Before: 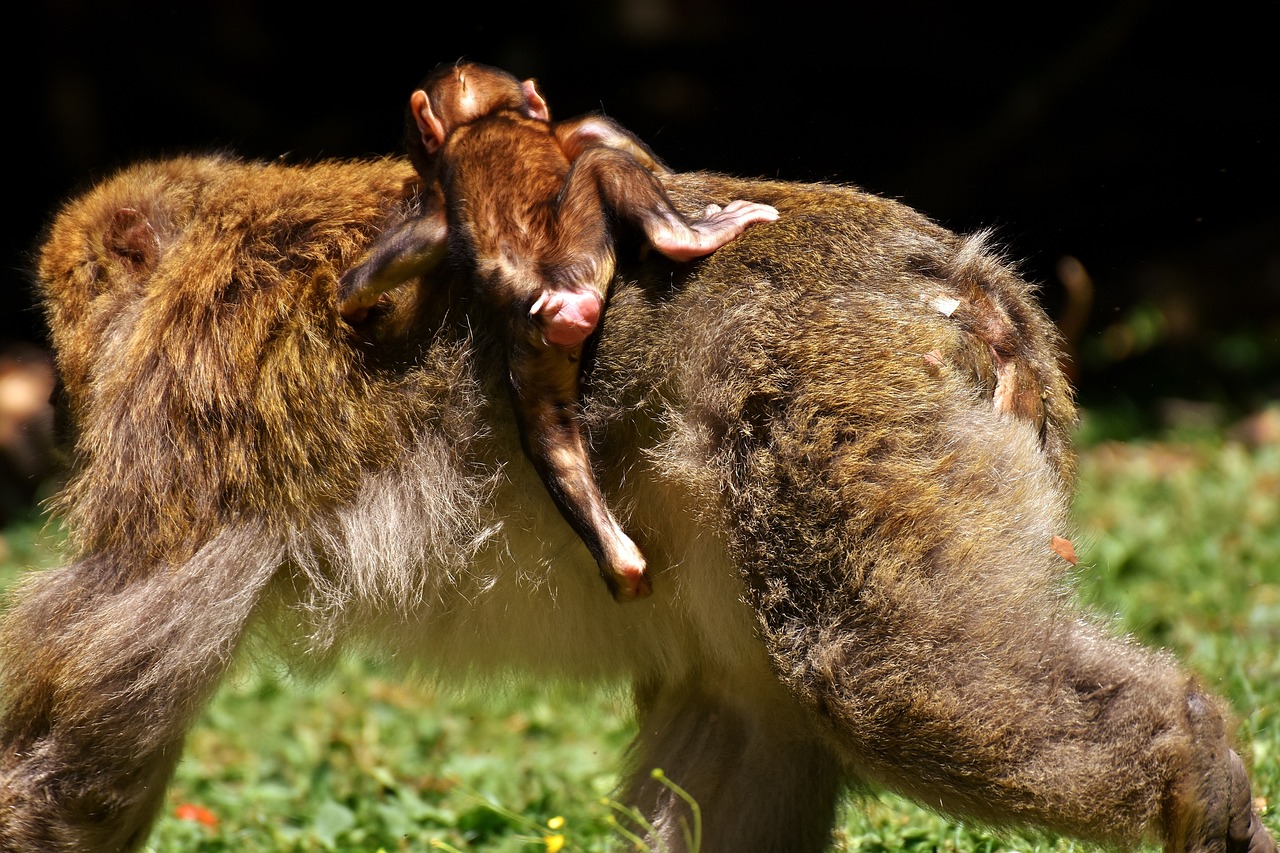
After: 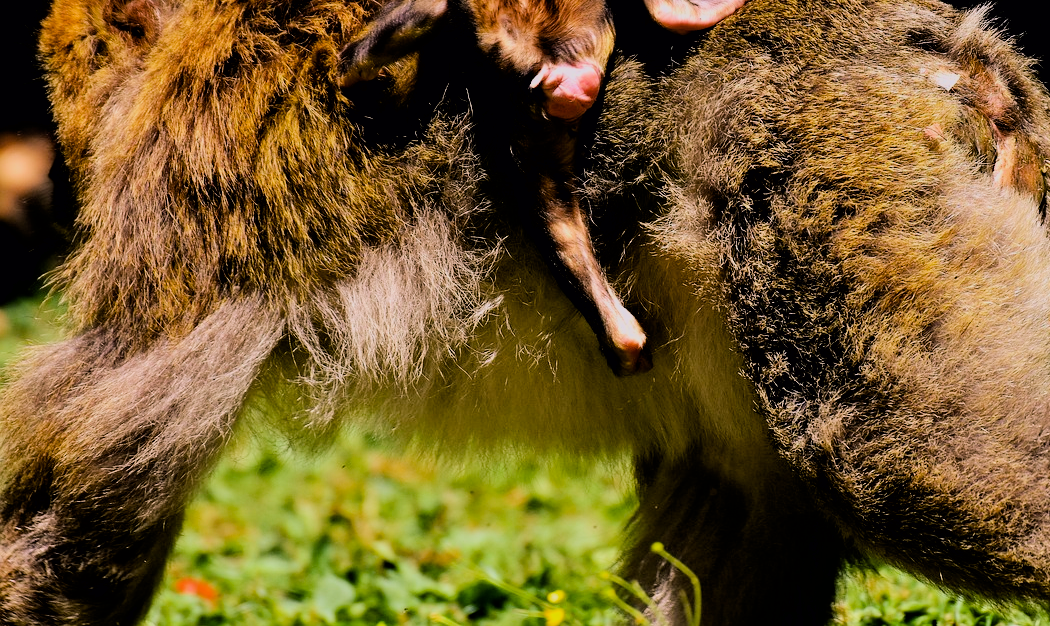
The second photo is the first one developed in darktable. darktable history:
tone equalizer: -8 EV -0.75 EV, -7 EV -0.7 EV, -6 EV -0.6 EV, -5 EV -0.4 EV, -3 EV 0.4 EV, -2 EV 0.6 EV, -1 EV 0.7 EV, +0 EV 0.75 EV, edges refinement/feathering 500, mask exposure compensation -1.57 EV, preserve details no
filmic rgb: black relative exposure -6.15 EV, white relative exposure 6.96 EV, hardness 2.23, color science v6 (2022)
crop: top 26.531%, right 17.959%
color balance rgb: shadows lift › chroma 2%, shadows lift › hue 217.2°, power › chroma 0.25%, power › hue 60°, highlights gain › chroma 1.5%, highlights gain › hue 309.6°, global offset › luminance -0.5%, perceptual saturation grading › global saturation 15%, global vibrance 20%
